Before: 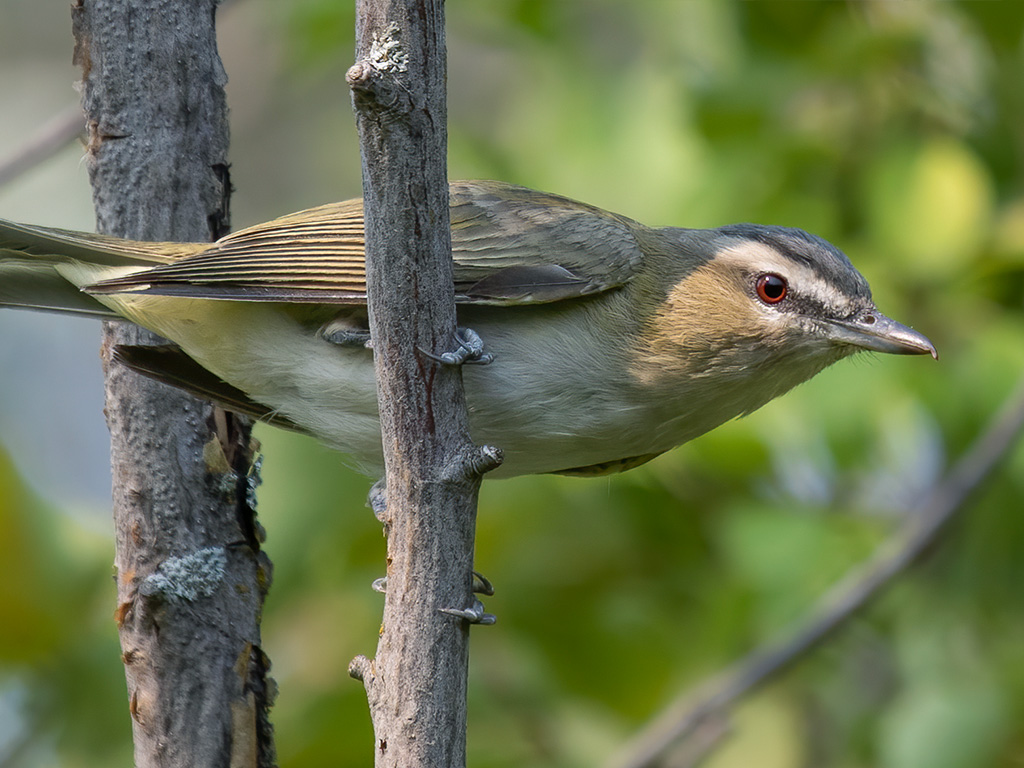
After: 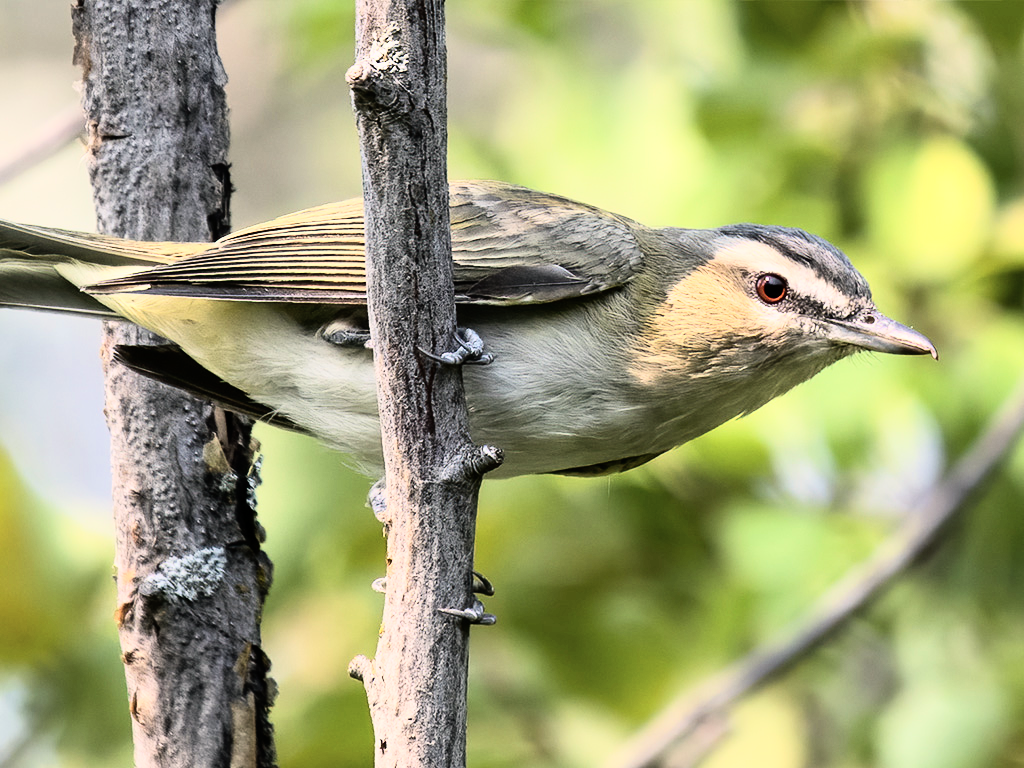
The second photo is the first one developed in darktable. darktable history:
rgb curve: curves: ch0 [(0, 0) (0.21, 0.15) (0.24, 0.21) (0.5, 0.75) (0.75, 0.96) (0.89, 0.99) (1, 1)]; ch1 [(0, 0.02) (0.21, 0.13) (0.25, 0.2) (0.5, 0.67) (0.75, 0.9) (0.89, 0.97) (1, 1)]; ch2 [(0, 0.02) (0.21, 0.13) (0.25, 0.2) (0.5, 0.67) (0.75, 0.9) (0.89, 0.97) (1, 1)], compensate middle gray true
color zones: curves: ch0 [(0, 0.613) (0.01, 0.613) (0.245, 0.448) (0.498, 0.529) (0.642, 0.665) (0.879, 0.777) (0.99, 0.613)]; ch1 [(0, 0) (0.143, 0) (0.286, 0) (0.429, 0) (0.571, 0) (0.714, 0) (0.857, 0)], mix -121.96%
color correction: highlights a* 5.59, highlights b* 5.24, saturation 0.68
